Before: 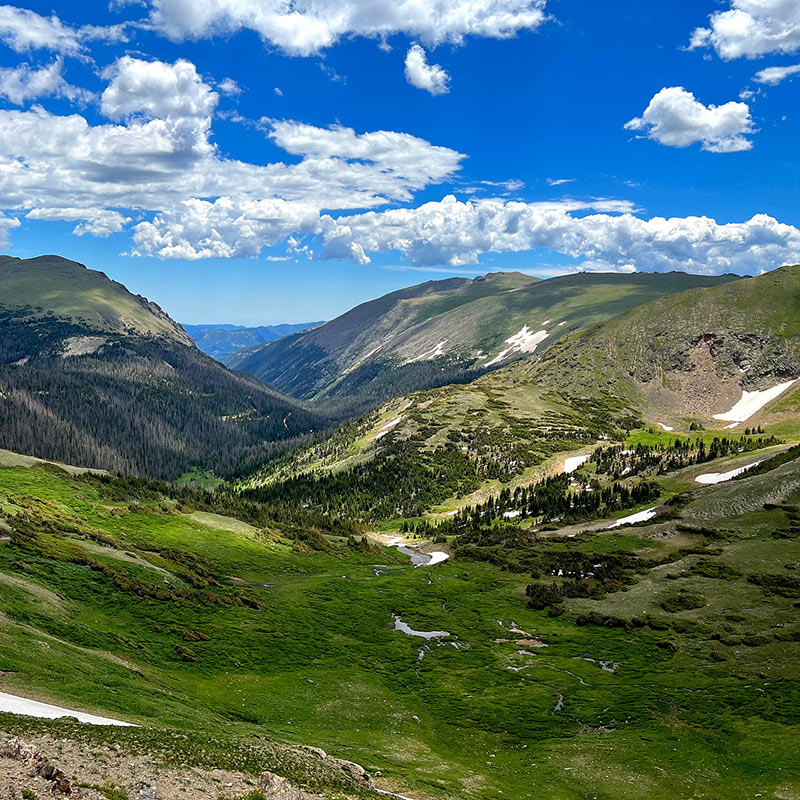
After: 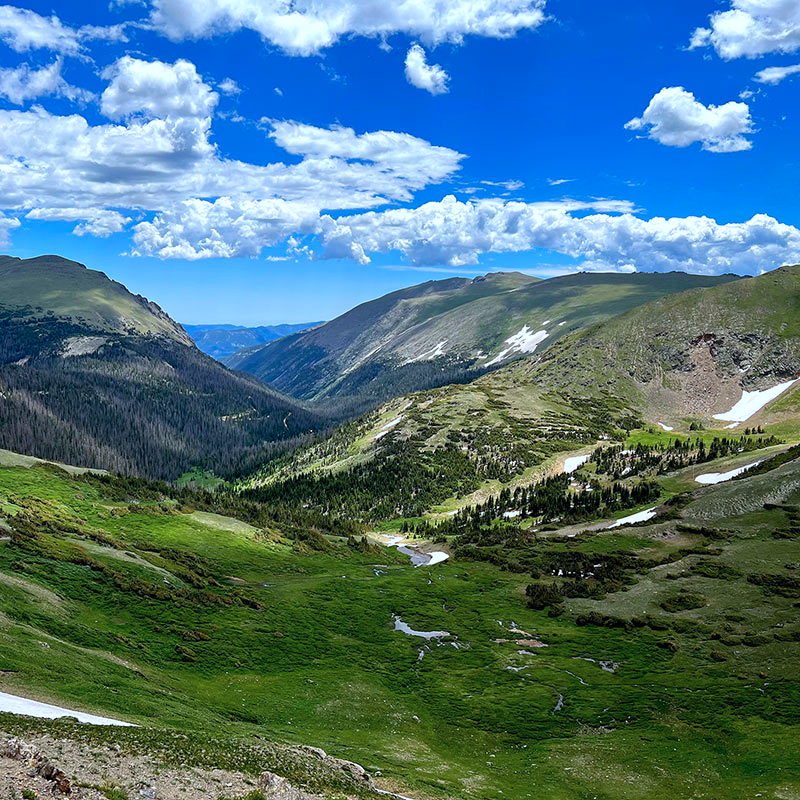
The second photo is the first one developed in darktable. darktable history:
color calibration: x 0.372, y 0.386, temperature 4286.47 K
